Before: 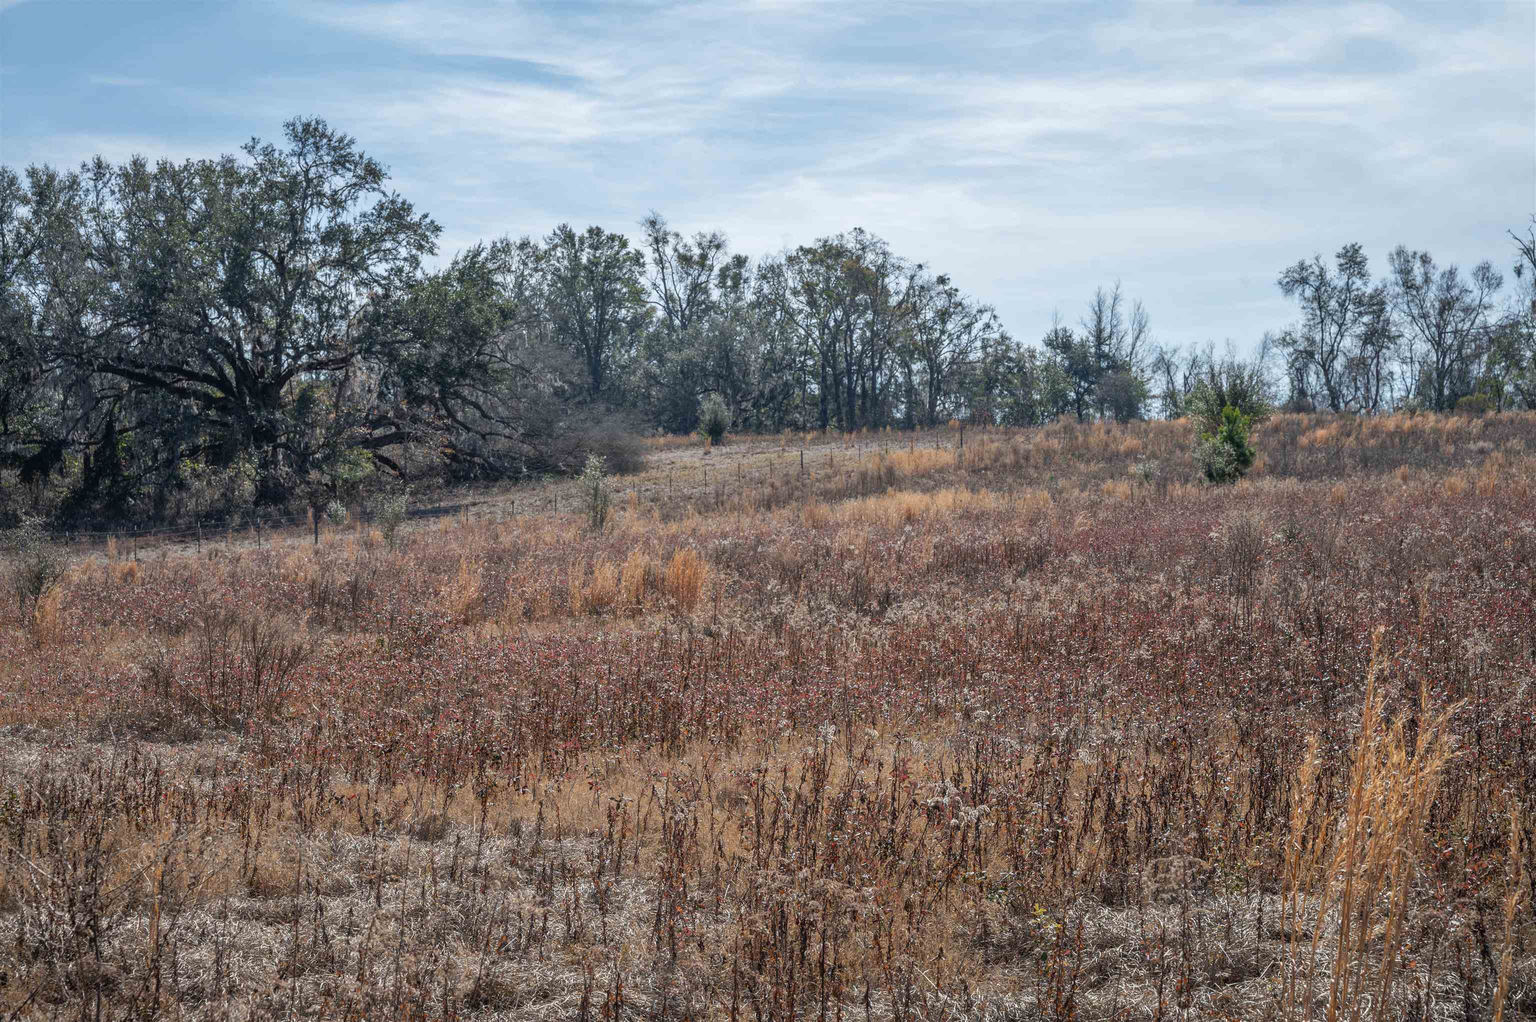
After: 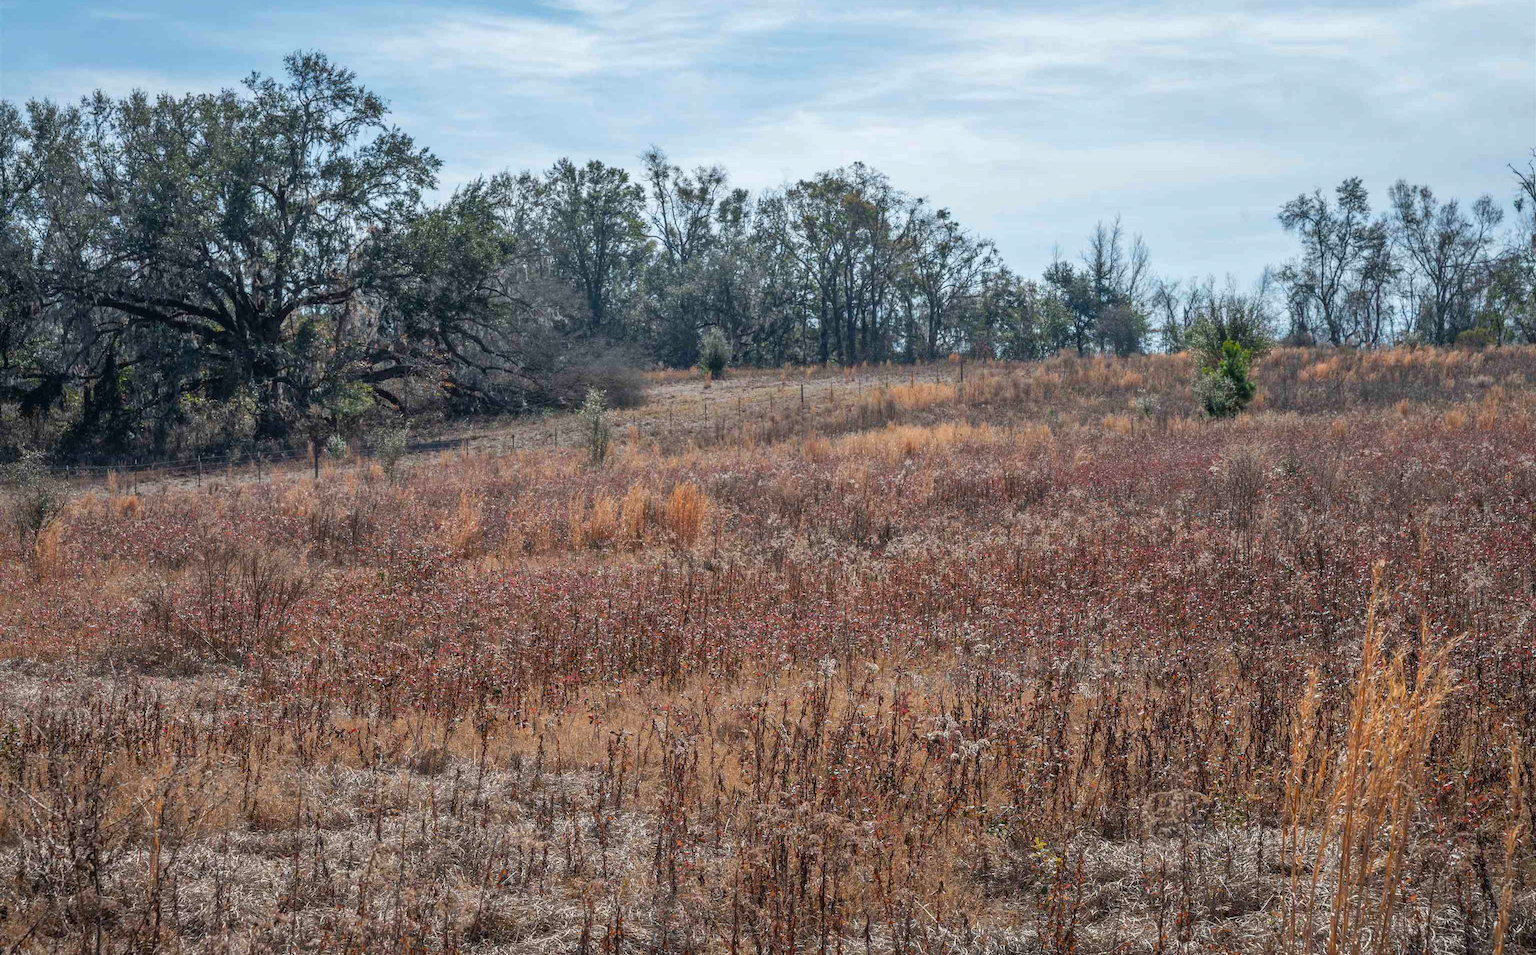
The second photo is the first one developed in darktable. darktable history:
crop and rotate: top 6.473%
color correction: highlights b* -0.053
